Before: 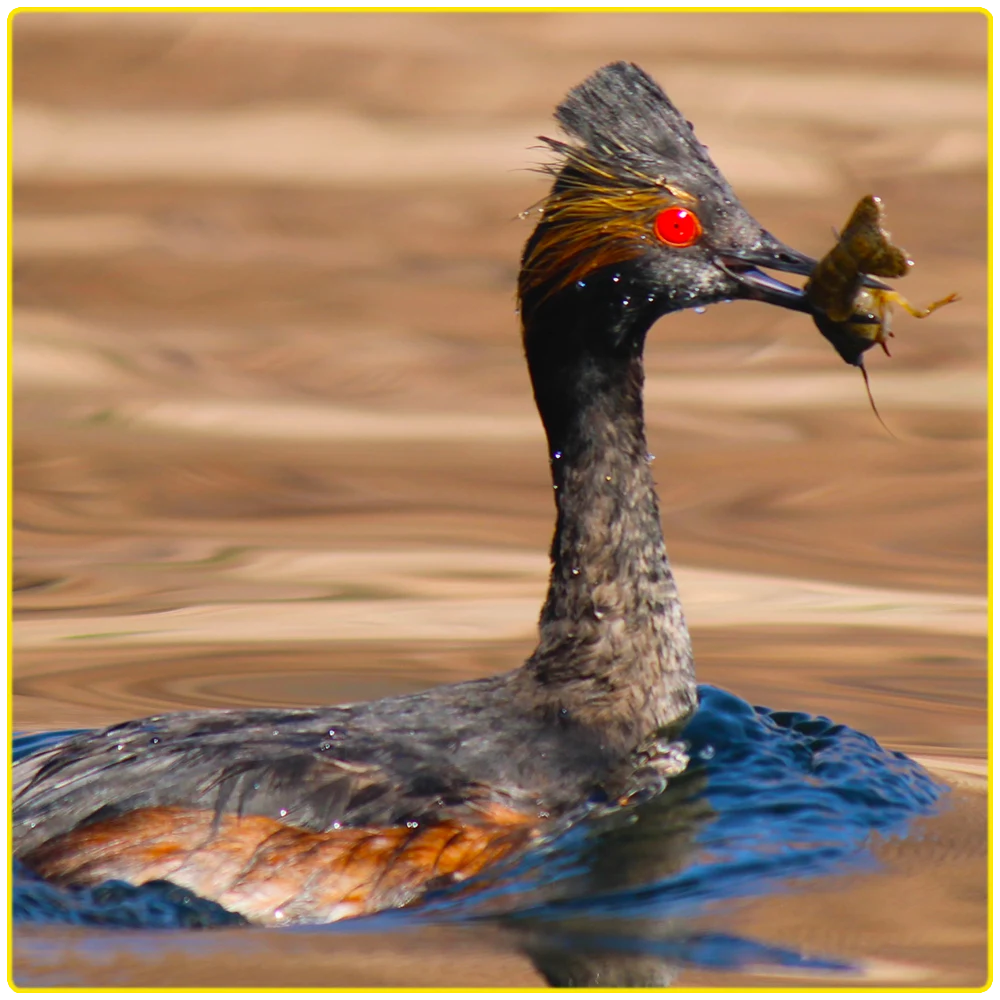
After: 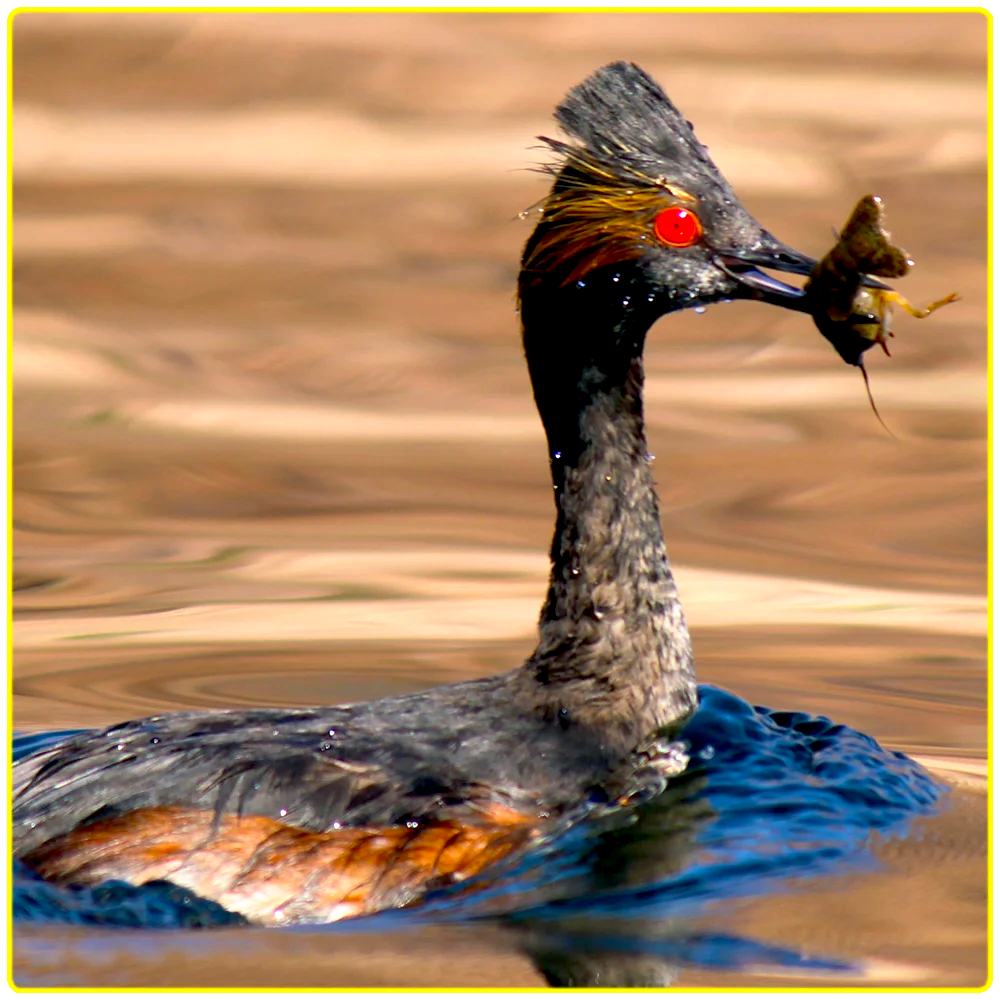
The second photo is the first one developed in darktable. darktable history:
color balance rgb: shadows lift › chroma 2.046%, shadows lift › hue 219.41°, perceptual saturation grading › global saturation -0.123%, perceptual brilliance grading › global brilliance 2.07%, perceptual brilliance grading › highlights 7.315%, perceptual brilliance grading › shadows -4.338%
base curve: curves: ch0 [(0.017, 0) (0.425, 0.441) (0.844, 0.933) (1, 1)], preserve colors none
